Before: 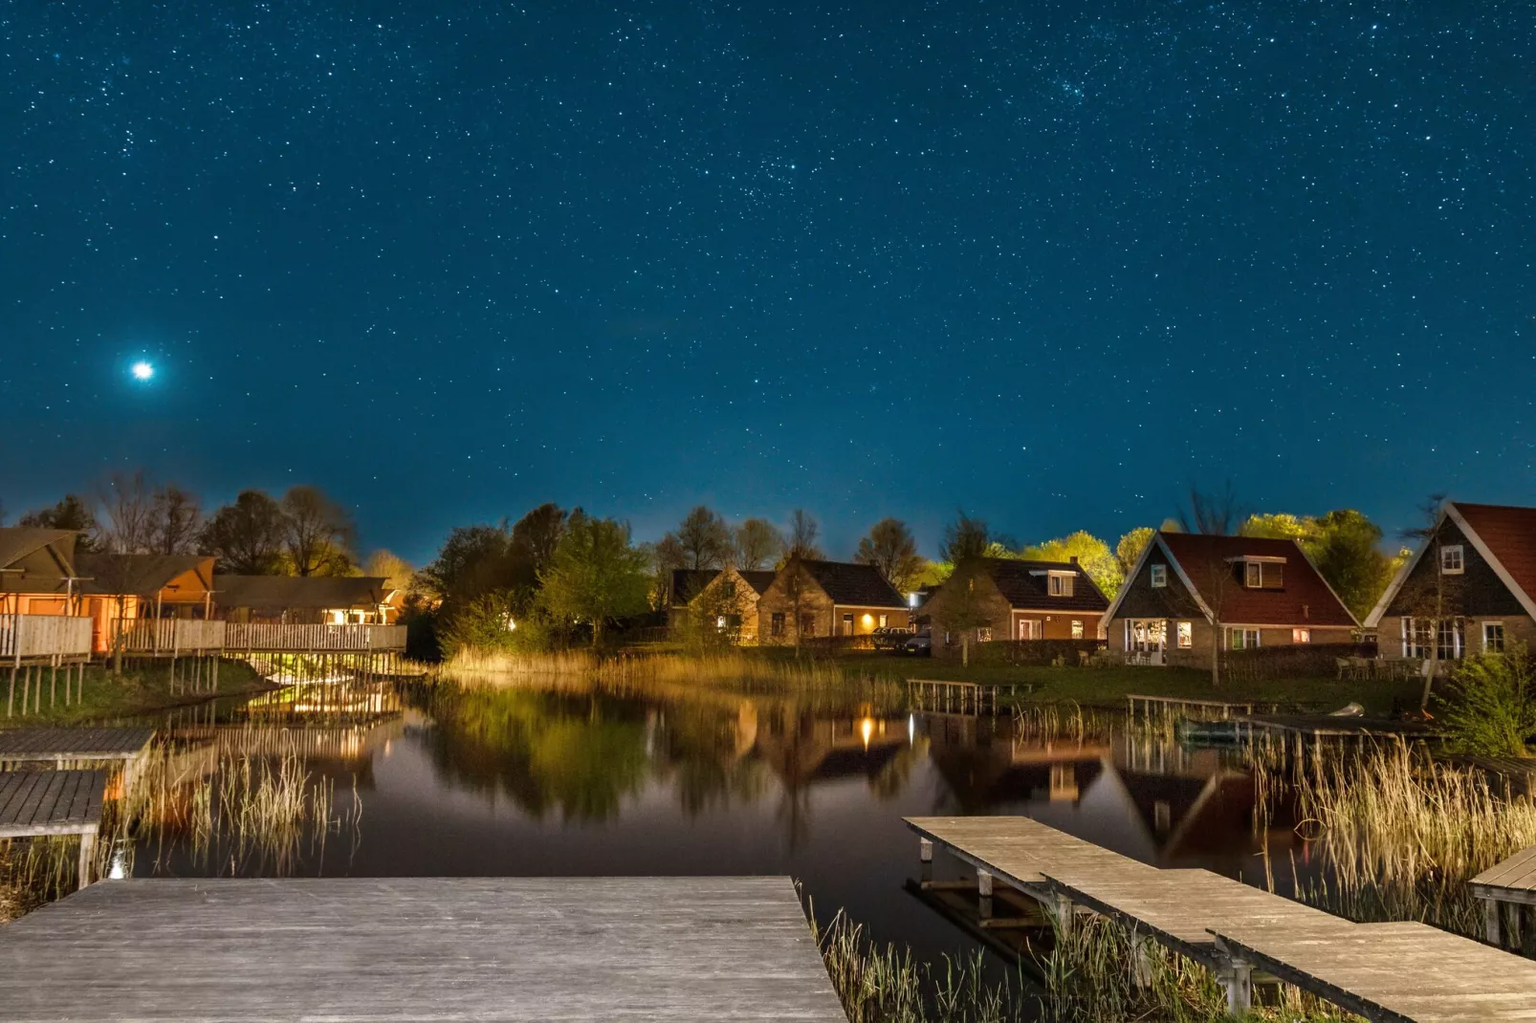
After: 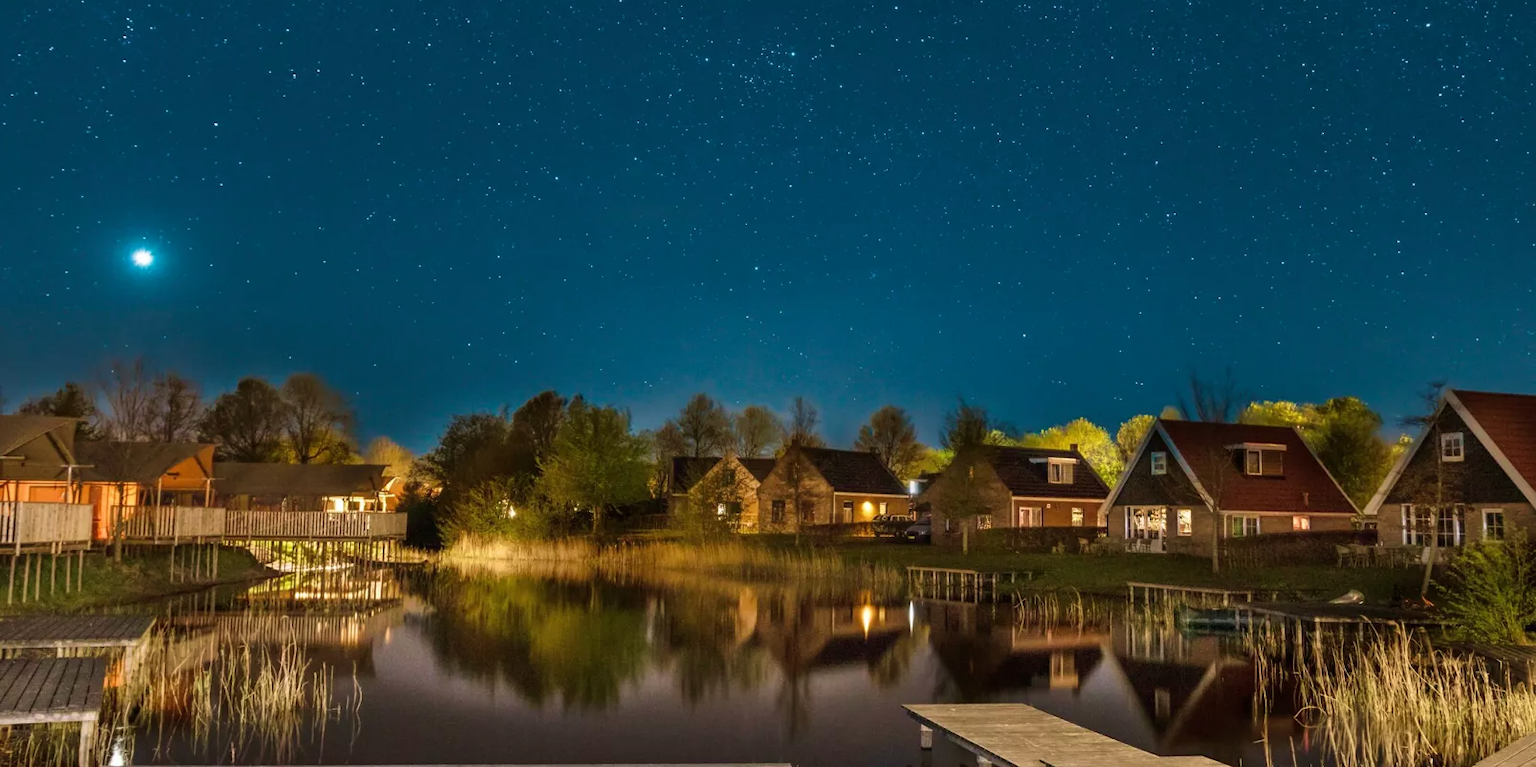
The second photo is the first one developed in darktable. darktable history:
crop: top 11.038%, bottom 13.962%
velvia: on, module defaults
